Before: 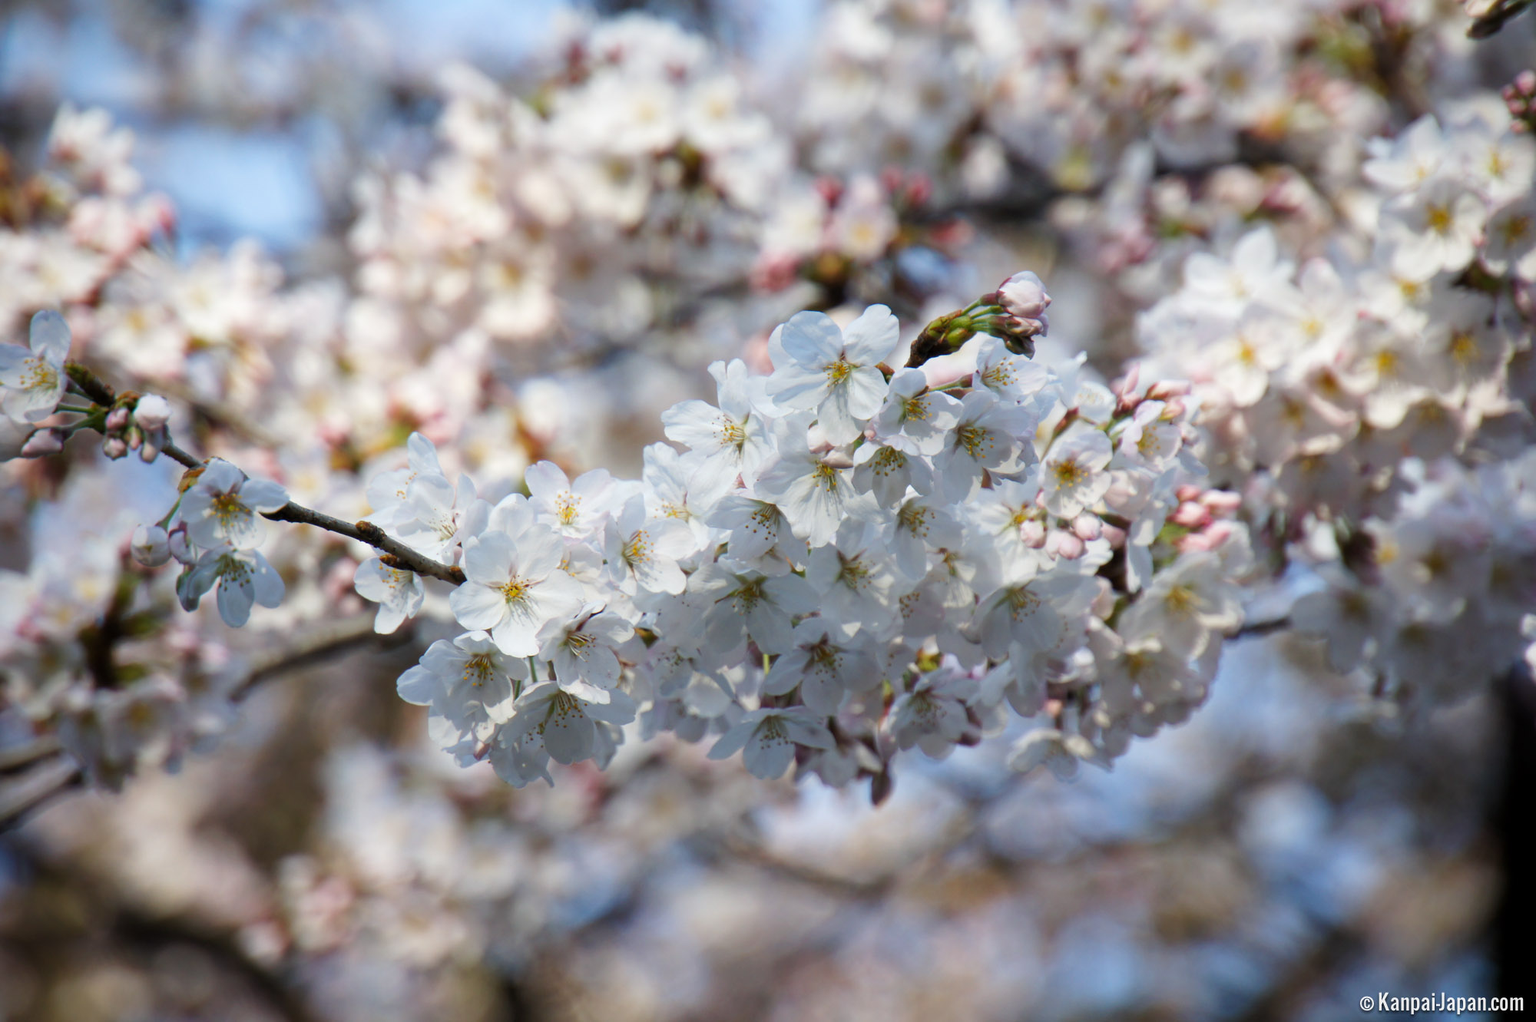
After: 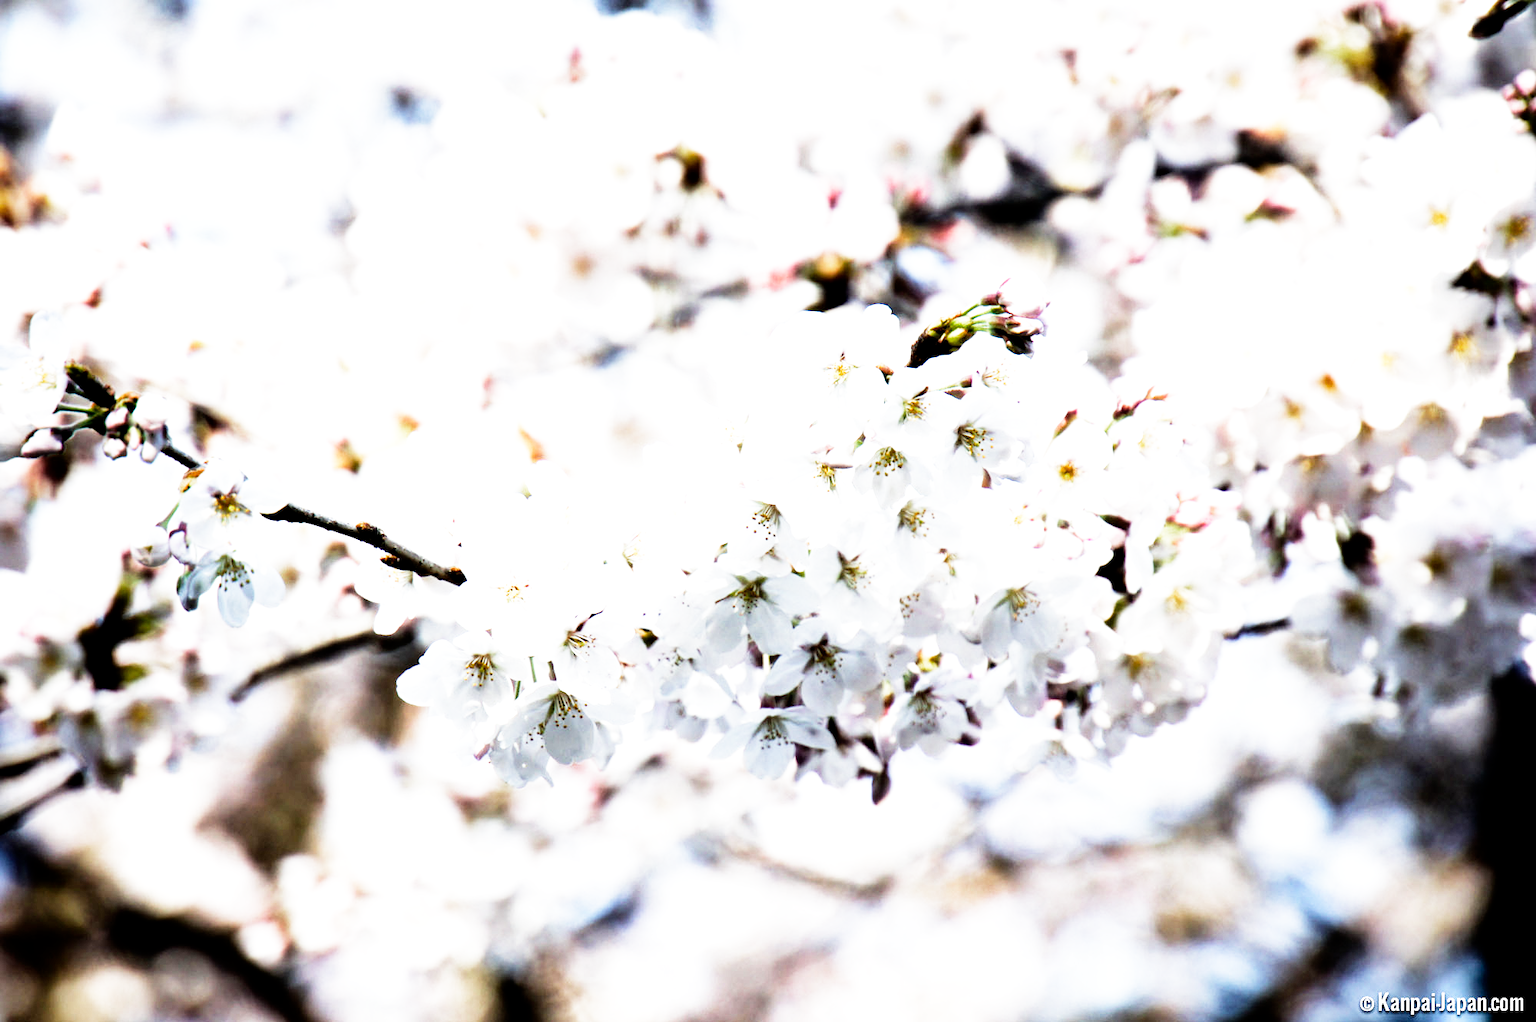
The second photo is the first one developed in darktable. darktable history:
filmic rgb: middle gray luminance 10%, black relative exposure -8.61 EV, white relative exposure 3.3 EV, threshold 6 EV, target black luminance 0%, hardness 5.2, latitude 44.69%, contrast 1.302, highlights saturation mix 5%, shadows ↔ highlights balance 24.64%, add noise in highlights 0, preserve chrominance no, color science v3 (2019), use custom middle-gray values true, iterations of high-quality reconstruction 0, contrast in highlights soft, enable highlight reconstruction true
rgb curve: curves: ch0 [(0, 0) (0.21, 0.15) (0.24, 0.21) (0.5, 0.75) (0.75, 0.96) (0.89, 0.99) (1, 1)]; ch1 [(0, 0.02) (0.21, 0.13) (0.25, 0.2) (0.5, 0.67) (0.75, 0.9) (0.89, 0.97) (1, 1)]; ch2 [(0, 0.02) (0.21, 0.13) (0.25, 0.2) (0.5, 0.67) (0.75, 0.9) (0.89, 0.97) (1, 1)], compensate middle gray true
